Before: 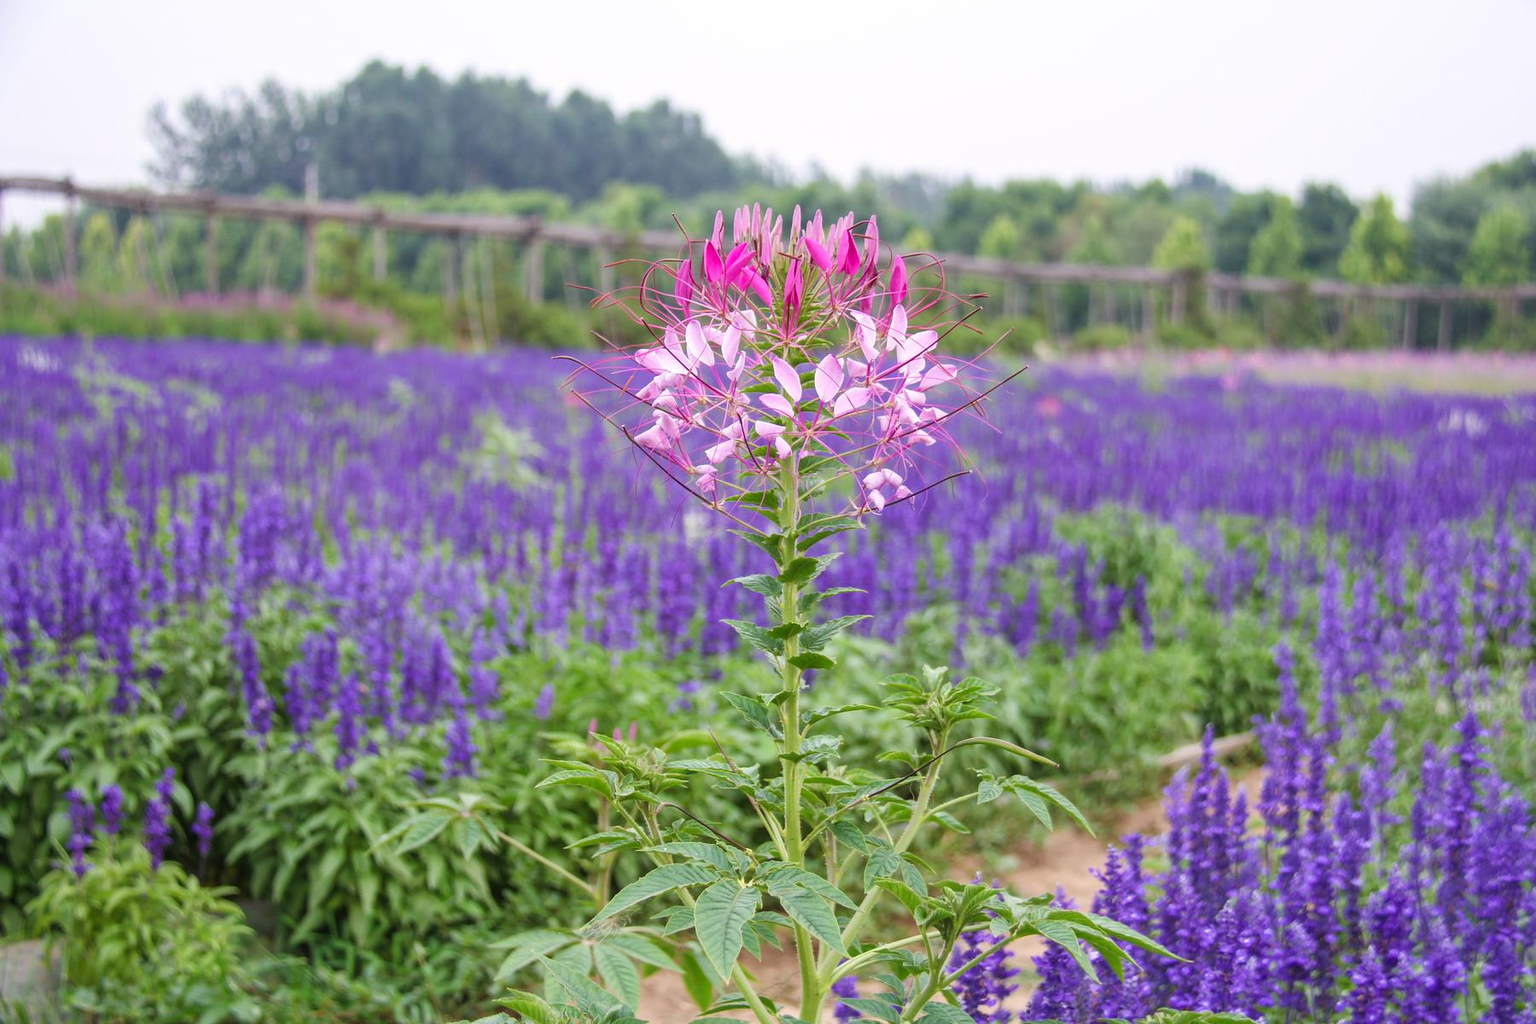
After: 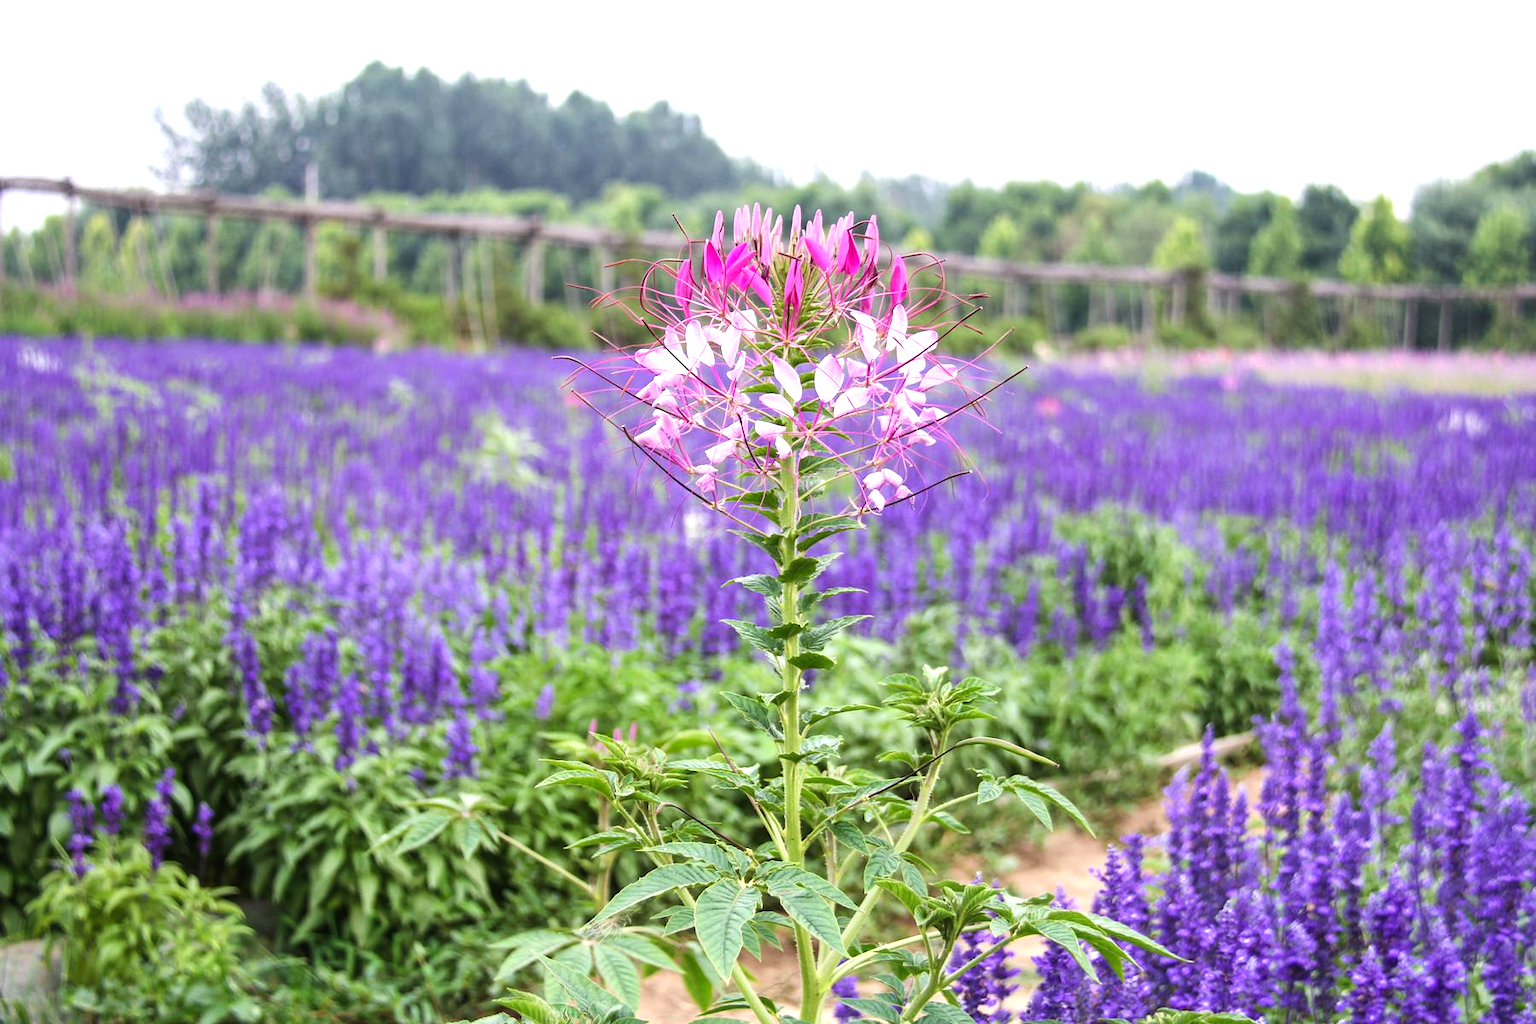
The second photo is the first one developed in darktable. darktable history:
exposure: compensate exposure bias true, compensate highlight preservation false
tone equalizer: -8 EV -0.75 EV, -7 EV -0.7 EV, -6 EV -0.6 EV, -5 EV -0.4 EV, -3 EV 0.4 EV, -2 EV 0.6 EV, -1 EV 0.7 EV, +0 EV 0.75 EV, edges refinement/feathering 500, mask exposure compensation -1.57 EV, preserve details no
